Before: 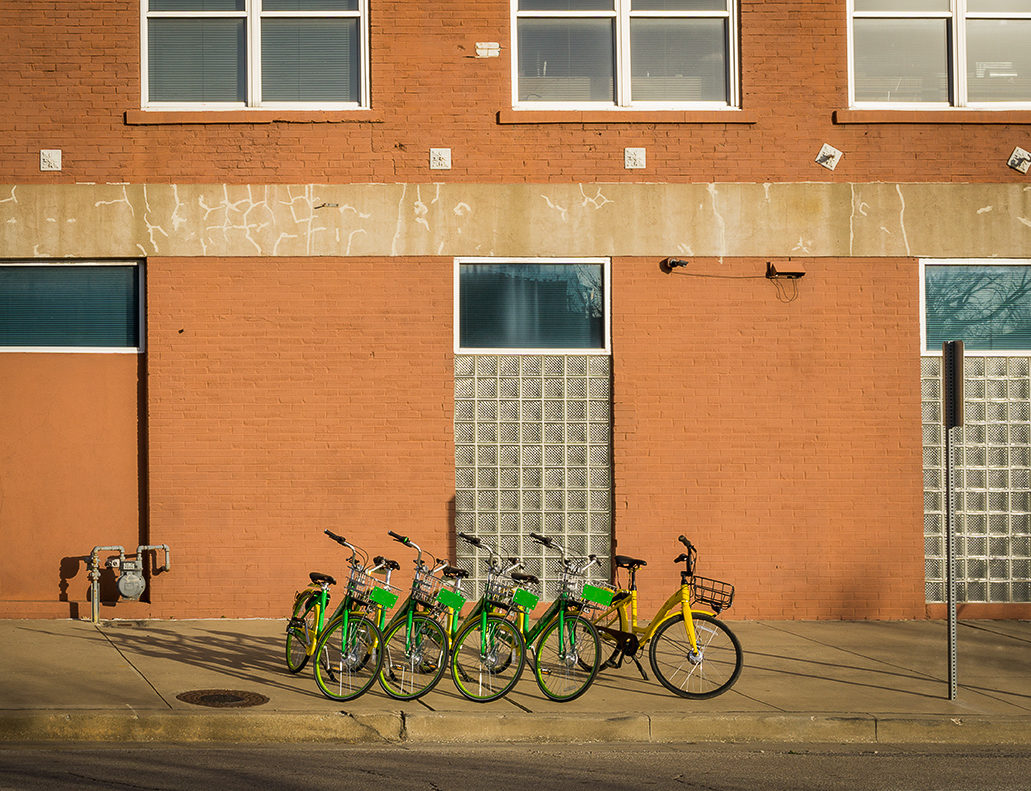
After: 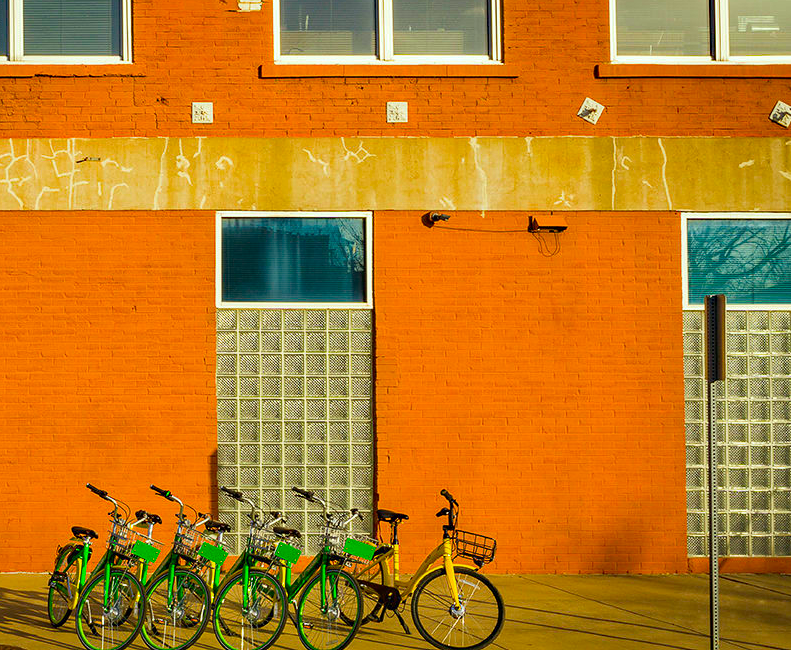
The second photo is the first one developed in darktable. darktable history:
white balance: red 1.05, blue 1.072
color correction: highlights a* -10.77, highlights b* 9.8, saturation 1.72
haze removal: strength 0.29, distance 0.25, compatibility mode true, adaptive false
crop: left 23.095%, top 5.827%, bottom 11.854%
